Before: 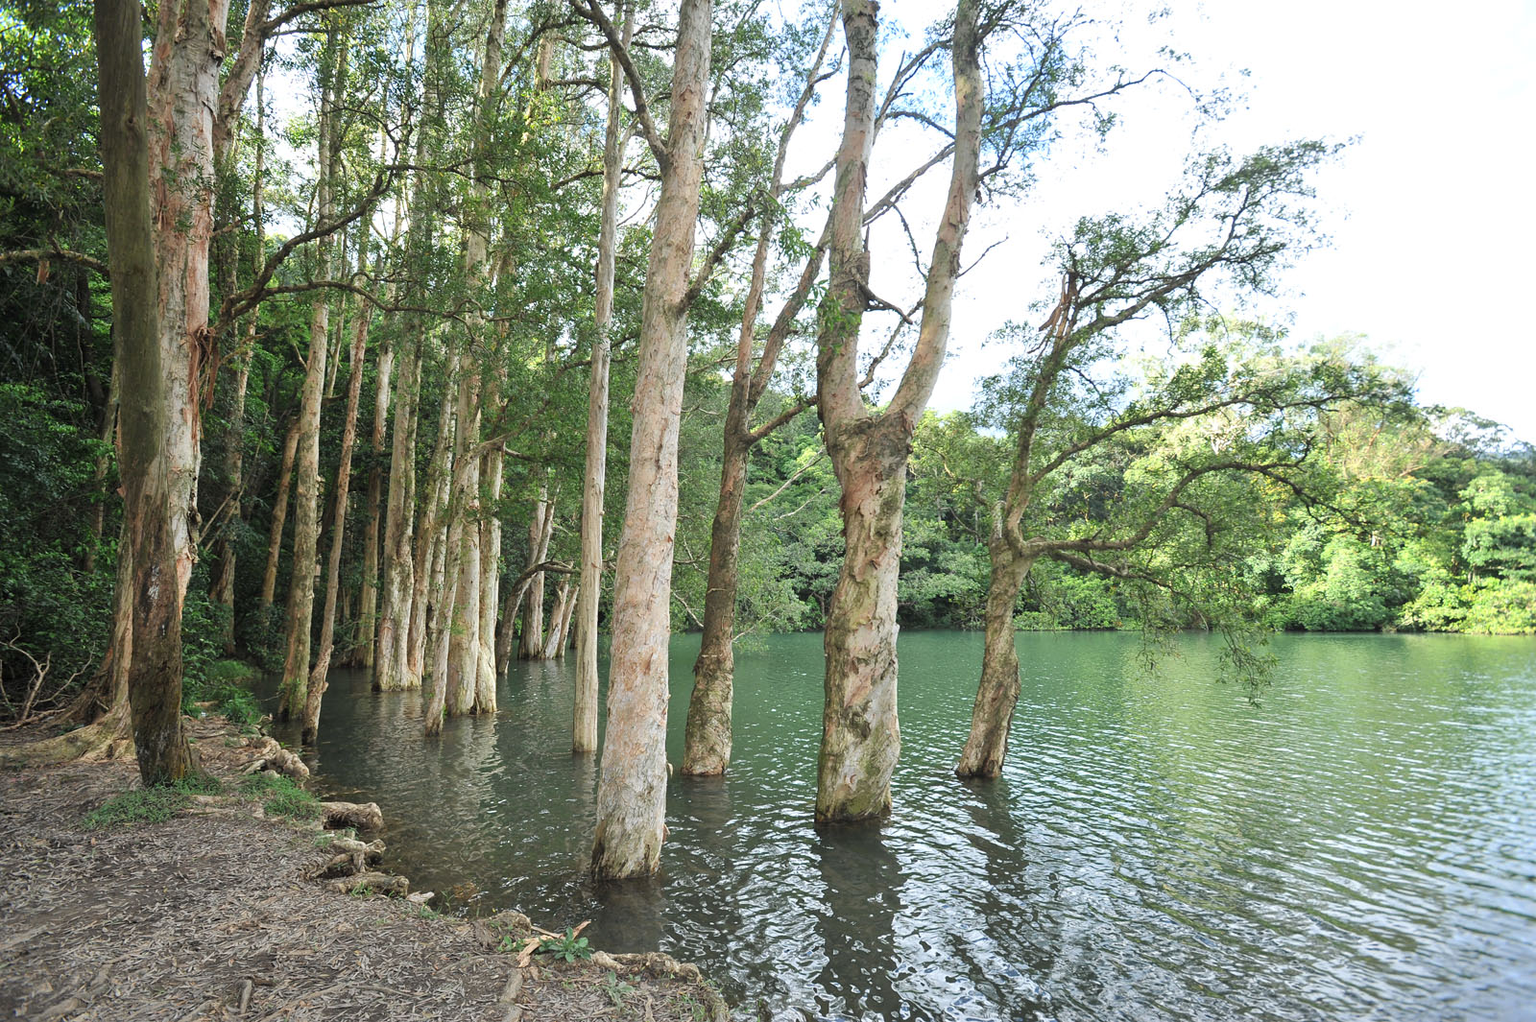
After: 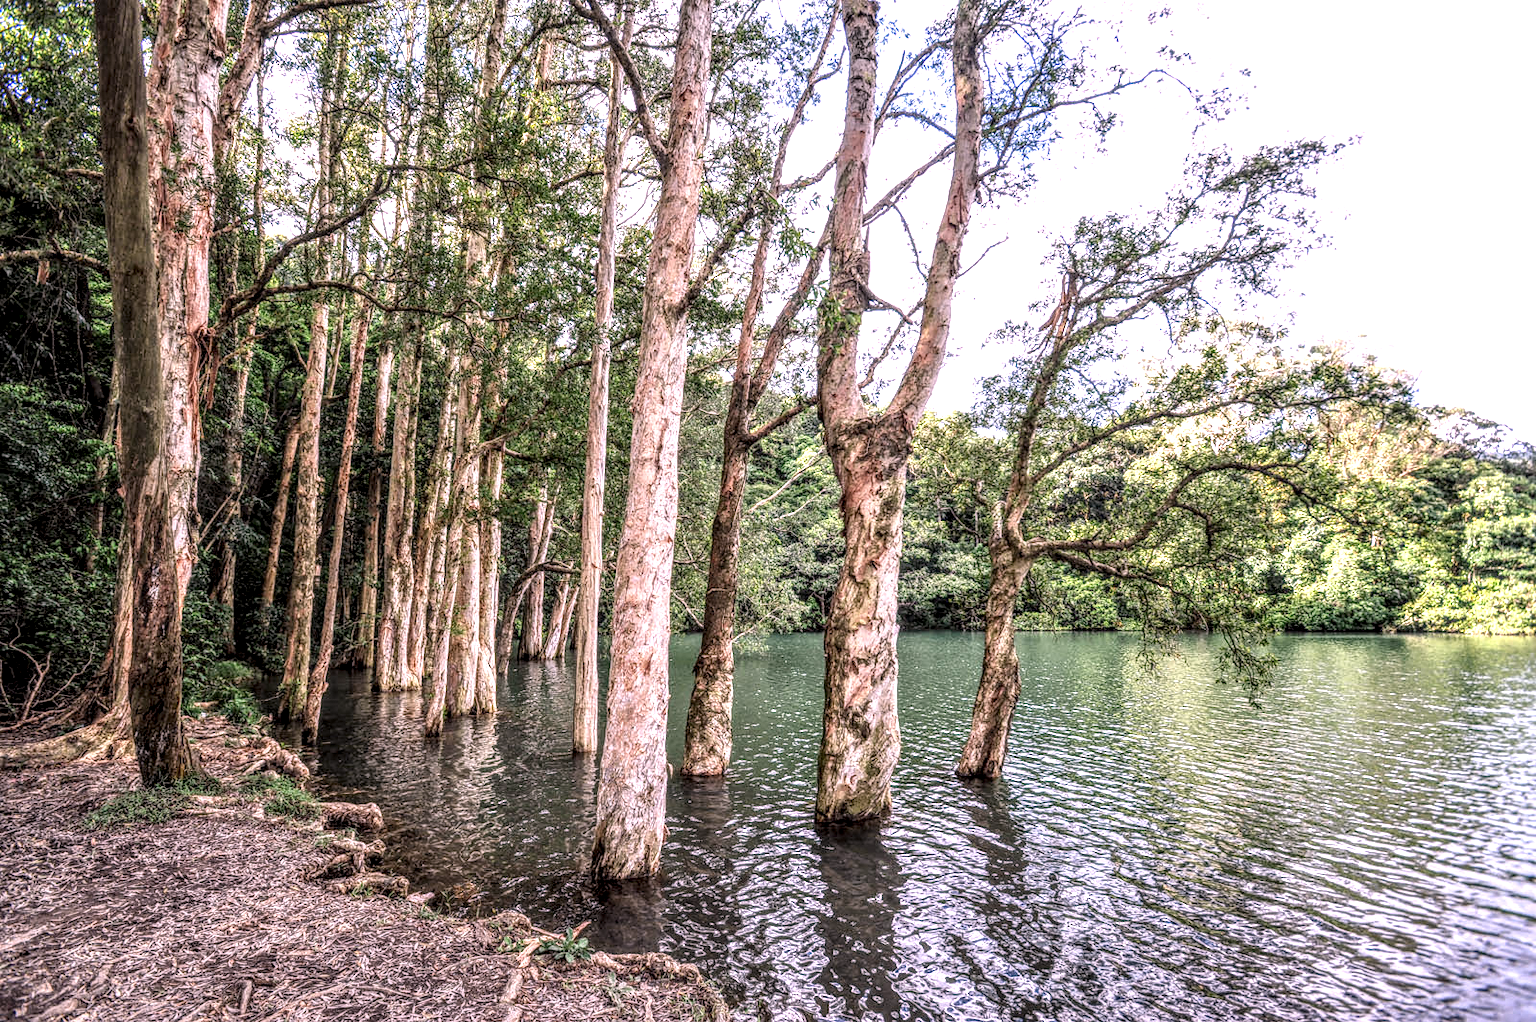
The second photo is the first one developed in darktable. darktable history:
white balance: red 1.188, blue 1.11
local contrast: highlights 0%, shadows 0%, detail 300%, midtone range 0.3
